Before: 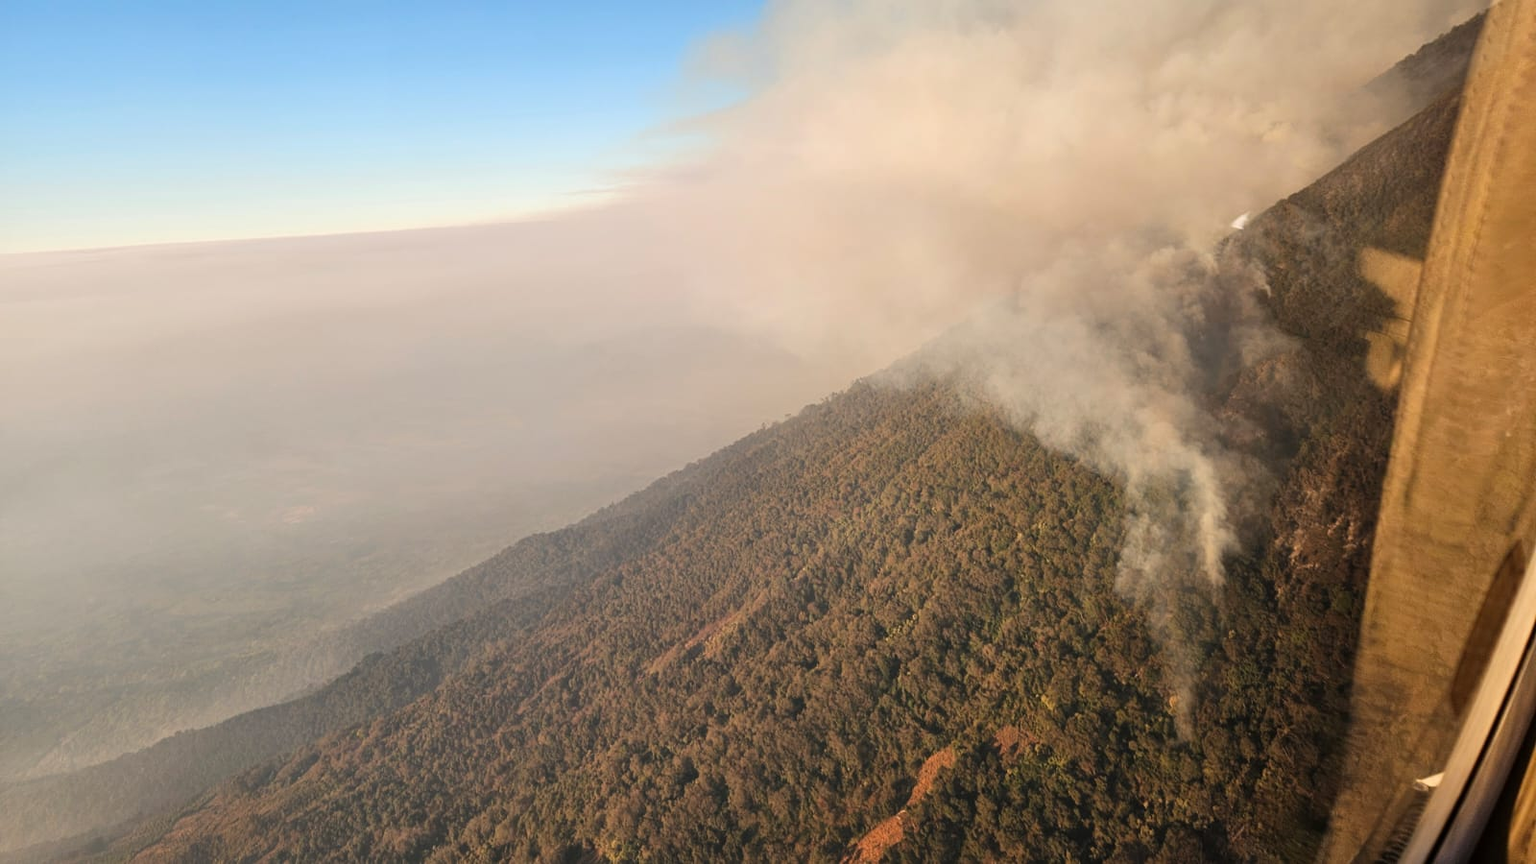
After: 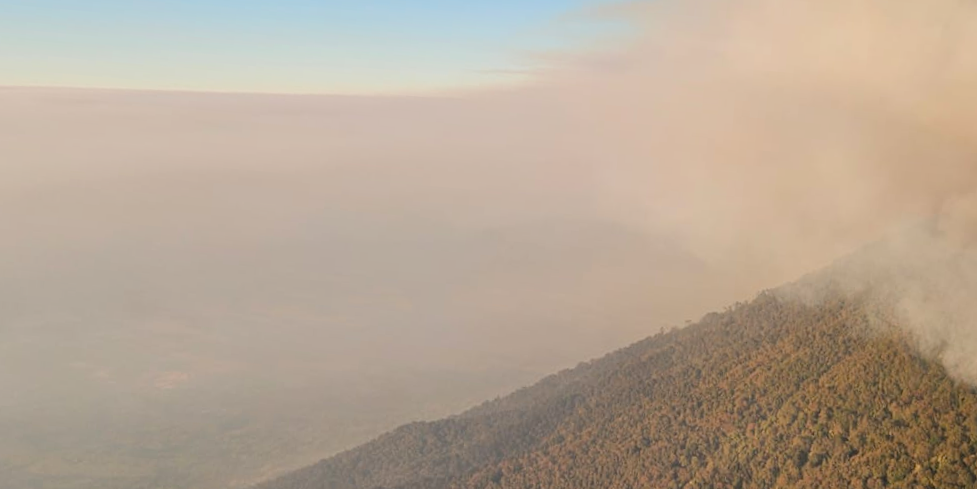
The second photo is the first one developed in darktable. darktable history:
crop and rotate: angle -4.99°, left 2.122%, top 6.945%, right 27.566%, bottom 30.519%
filmic rgb: black relative exposure -15 EV, white relative exposure 3 EV, threshold 6 EV, target black luminance 0%, hardness 9.27, latitude 99%, contrast 0.912, shadows ↔ highlights balance 0.505%, add noise in highlights 0, color science v3 (2019), use custom middle-gray values true, iterations of high-quality reconstruction 0, contrast in highlights soft, enable highlight reconstruction true
color balance rgb: perceptual saturation grading › global saturation 10%, global vibrance 10%
